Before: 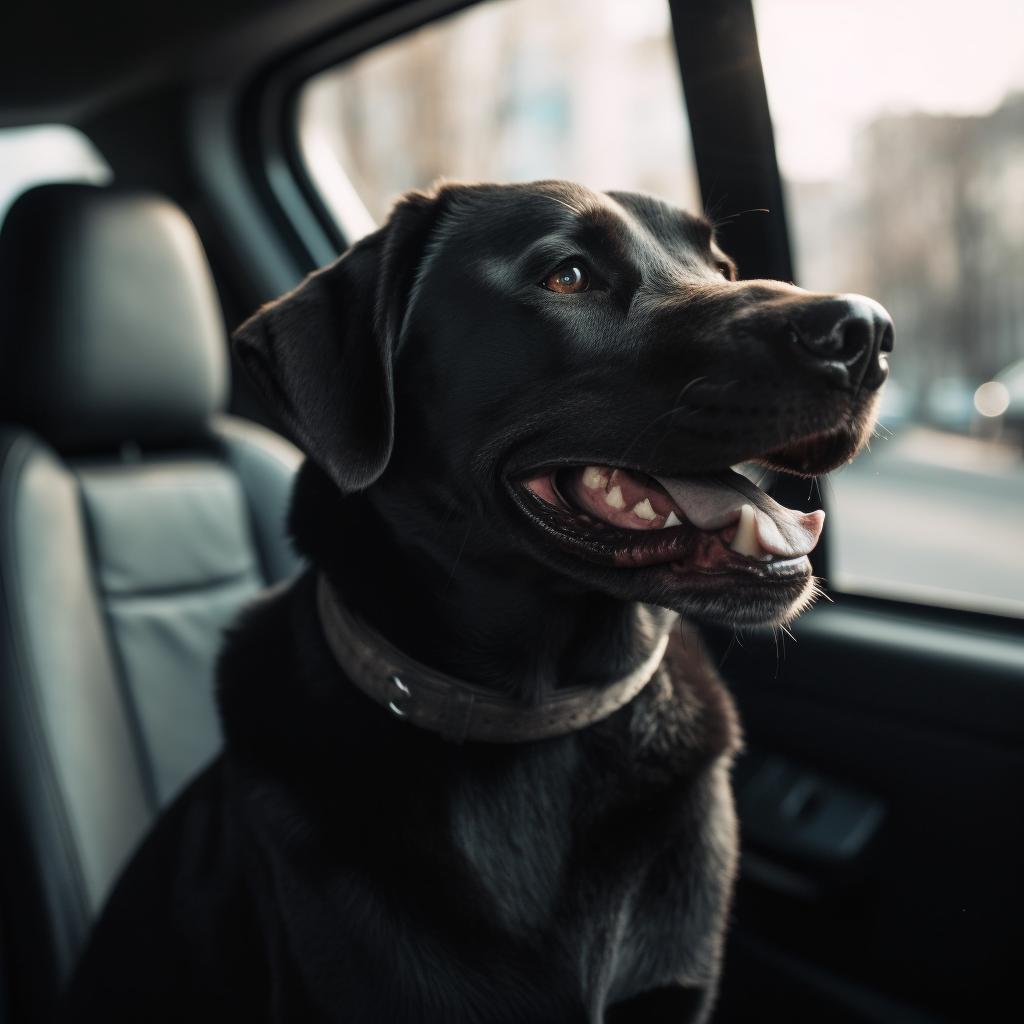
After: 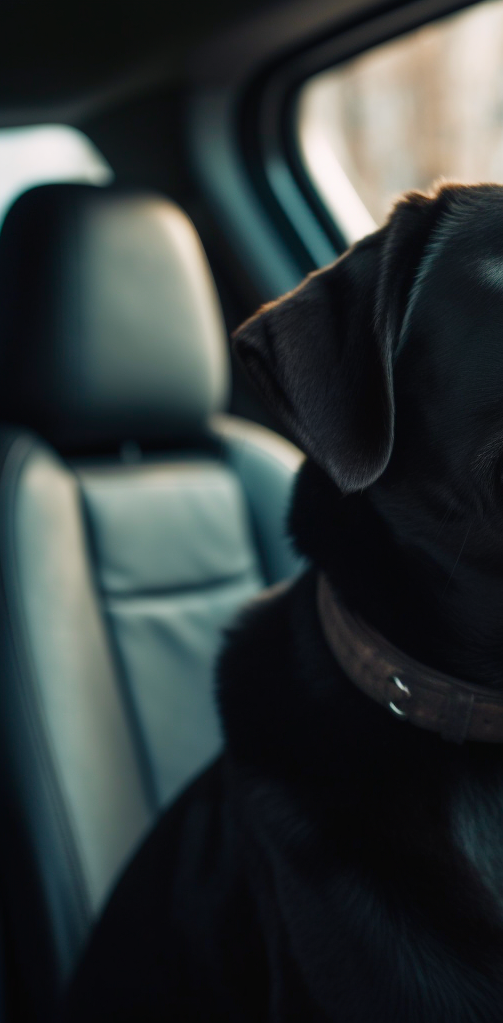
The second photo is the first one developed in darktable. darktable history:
color balance rgb: linear chroma grading › global chroma 18.9%, perceptual saturation grading › global saturation 20%, perceptual saturation grading › highlights -25%, perceptual saturation grading › shadows 50%, global vibrance 18.93%
crop and rotate: left 0%, top 0%, right 50.845%
